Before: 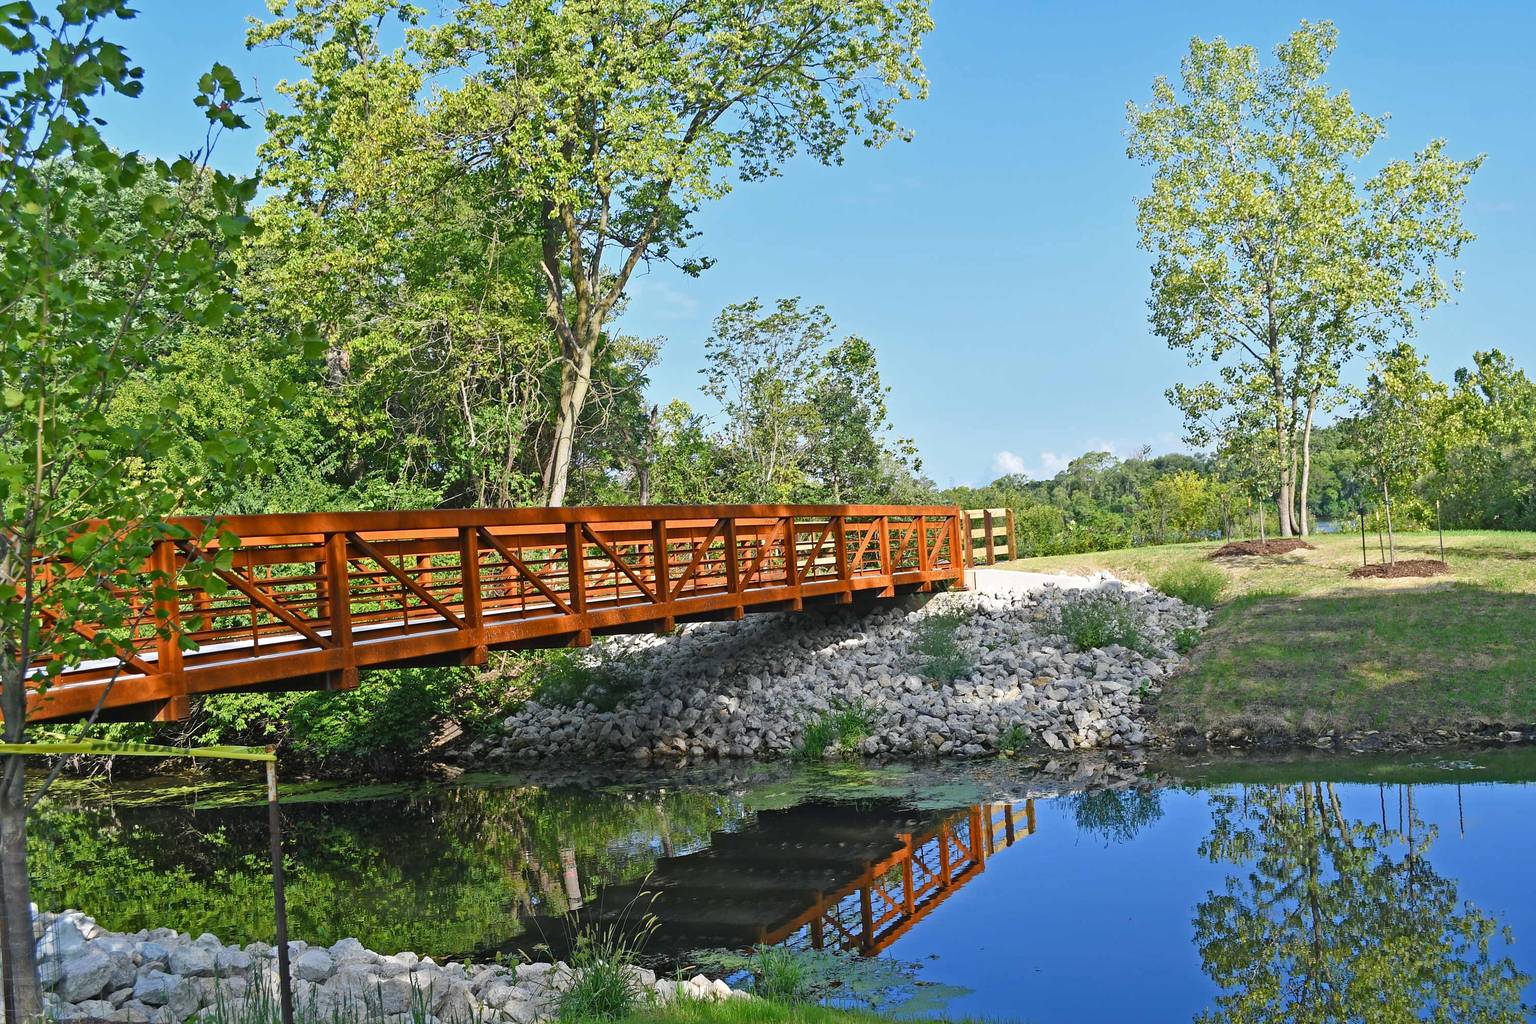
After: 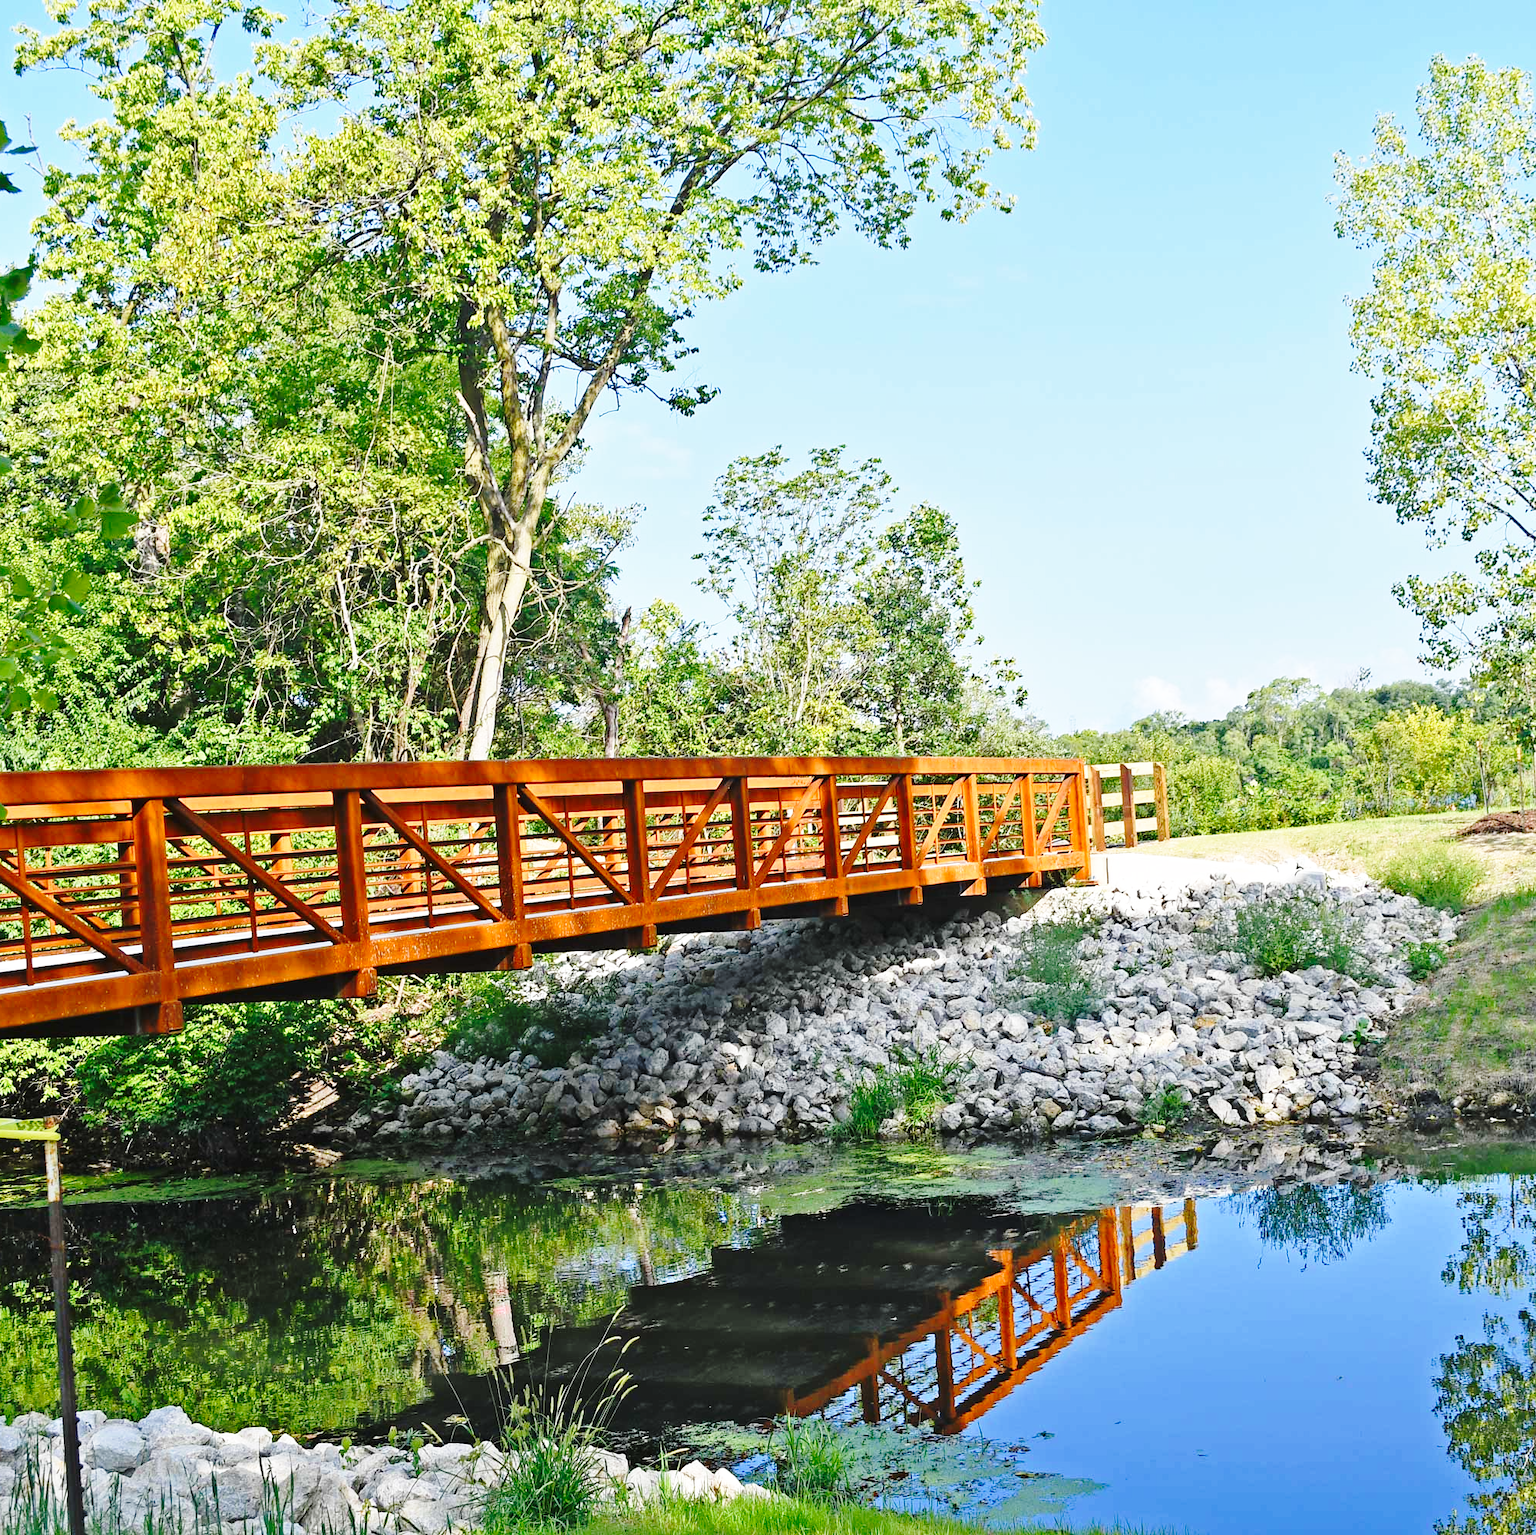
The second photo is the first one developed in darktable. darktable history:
base curve: curves: ch0 [(0, 0) (0.032, 0.037) (0.105, 0.228) (0.435, 0.76) (0.856, 0.983) (1, 1)], preserve colors none
crop: left 15.403%, right 17.866%
